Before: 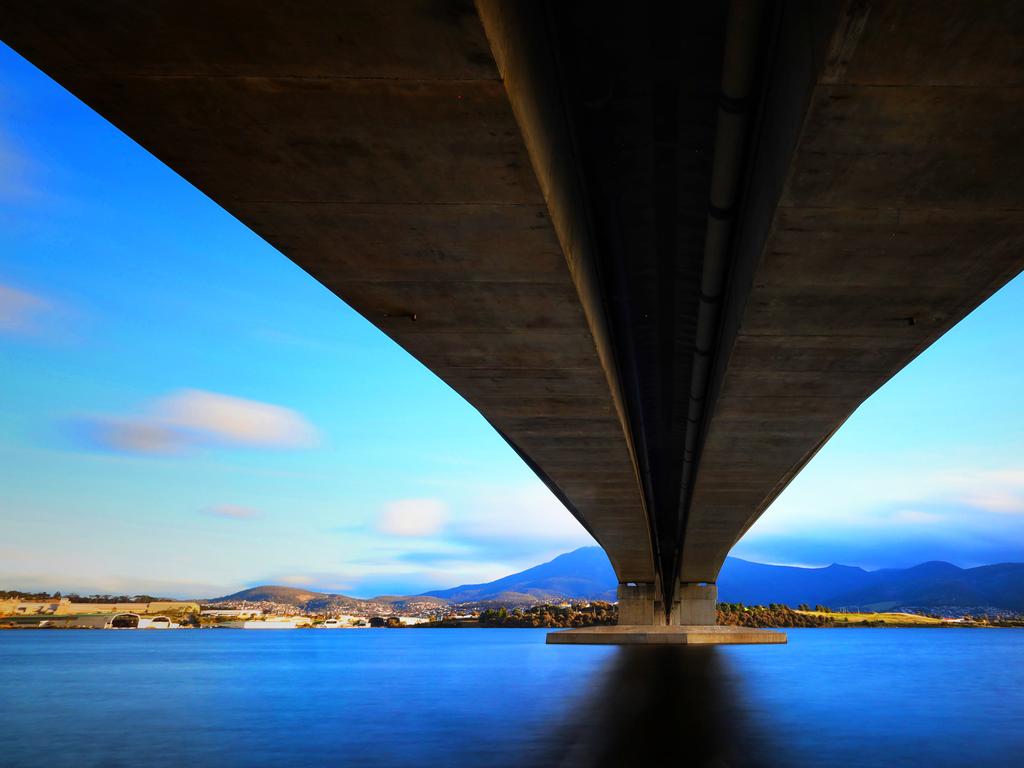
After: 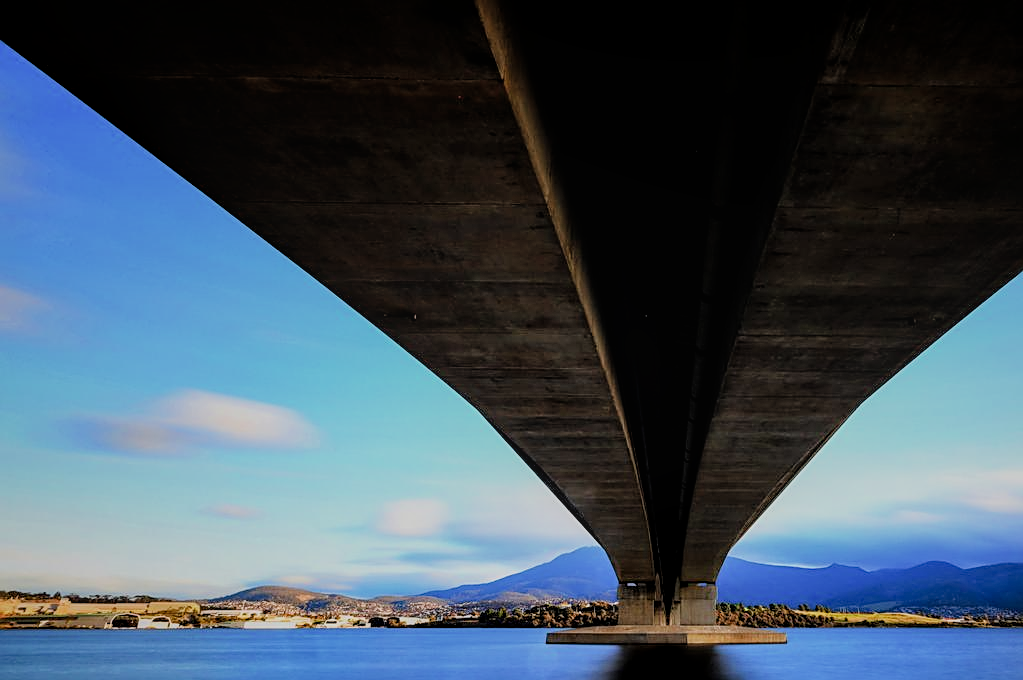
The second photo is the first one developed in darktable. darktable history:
local contrast: on, module defaults
exposure: compensate exposure bias true, compensate highlight preservation false
sharpen: on, module defaults
filmic rgb: black relative exposure -6.53 EV, white relative exposure 4.7 EV, threshold 6 EV, hardness 3.12, contrast 0.804, enable highlight reconstruction true
tone equalizer: -8 EV -0.398 EV, -7 EV -0.409 EV, -6 EV -0.342 EV, -5 EV -0.196 EV, -3 EV 0.214 EV, -2 EV 0.36 EV, -1 EV 0.415 EV, +0 EV 0.4 EV, edges refinement/feathering 500, mask exposure compensation -1.57 EV, preserve details no
crop and rotate: top 0%, bottom 11.373%
